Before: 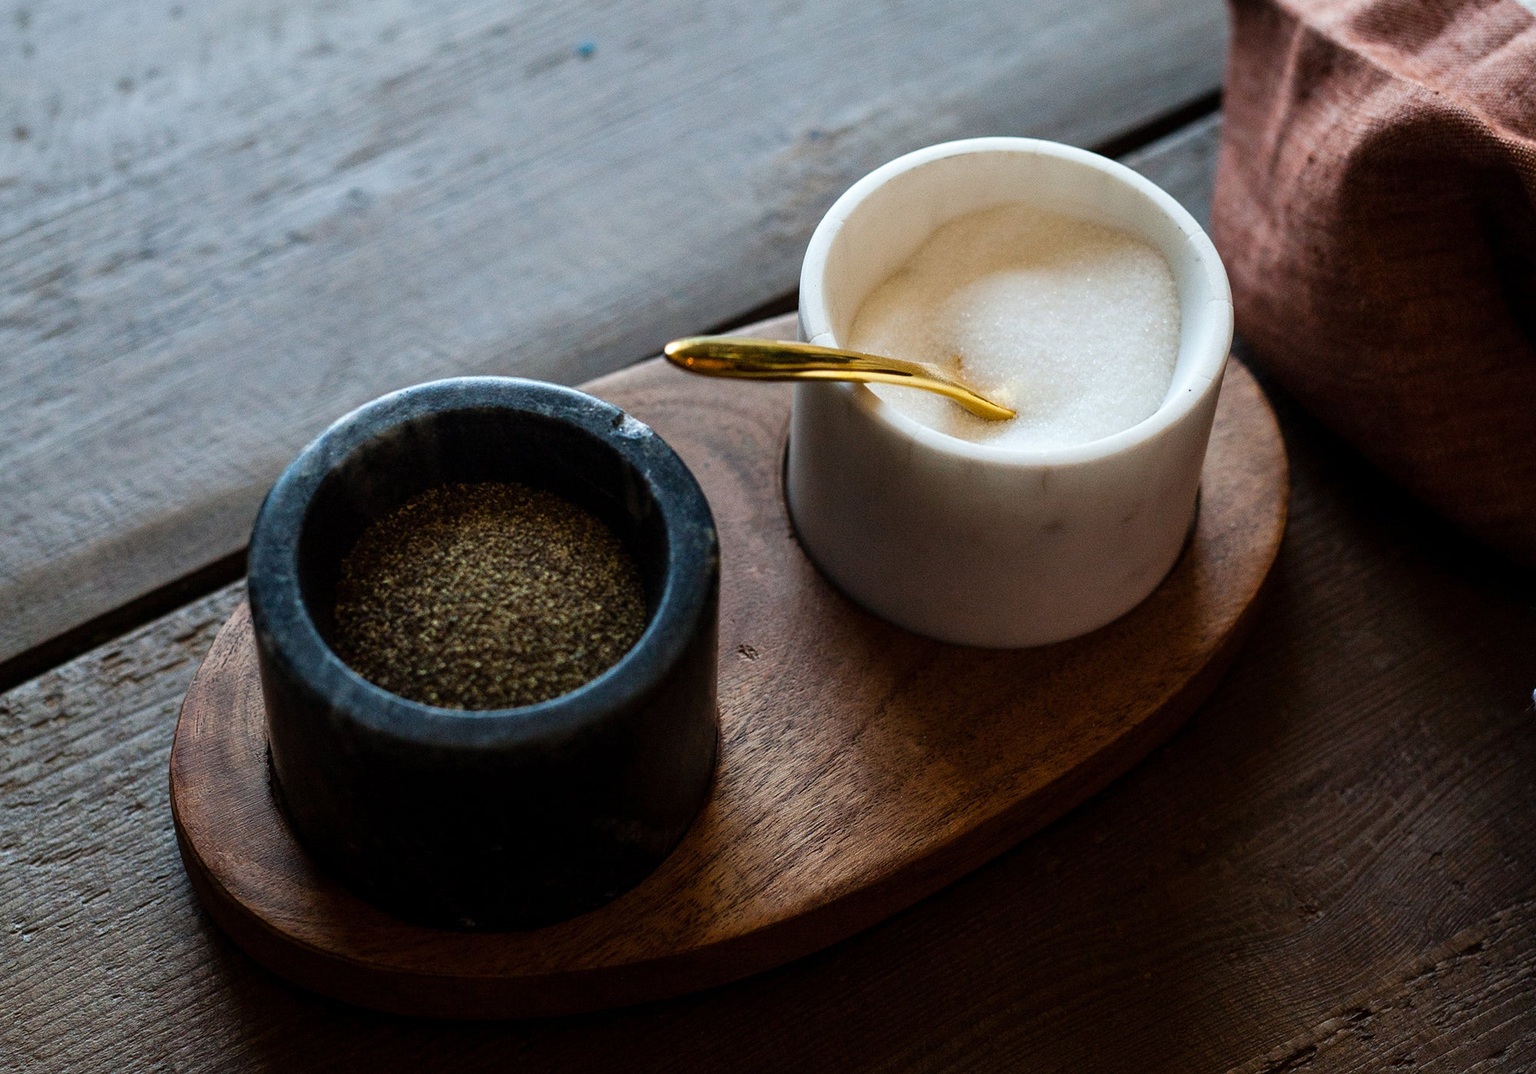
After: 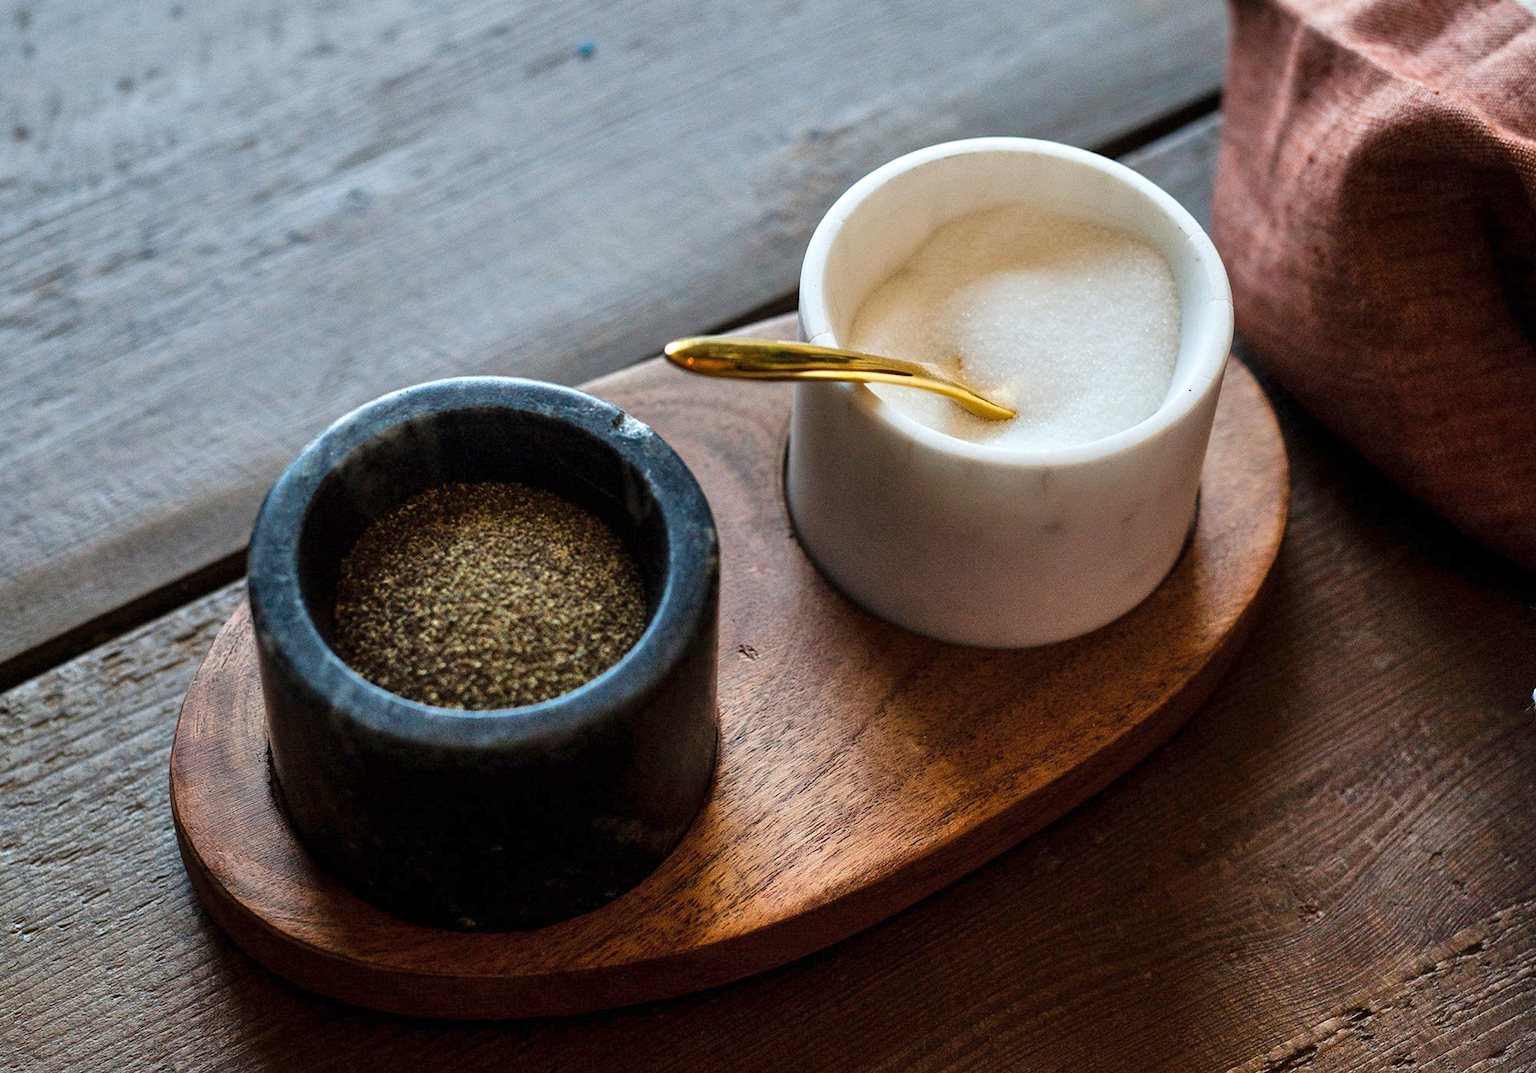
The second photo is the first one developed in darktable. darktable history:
shadows and highlights: radius 264.75, soften with gaussian
tone equalizer: -8 EV 1 EV, -7 EV 1 EV, -6 EV 1 EV, -5 EV 1 EV, -4 EV 1 EV, -3 EV 0.75 EV, -2 EV 0.5 EV, -1 EV 0.25 EV
